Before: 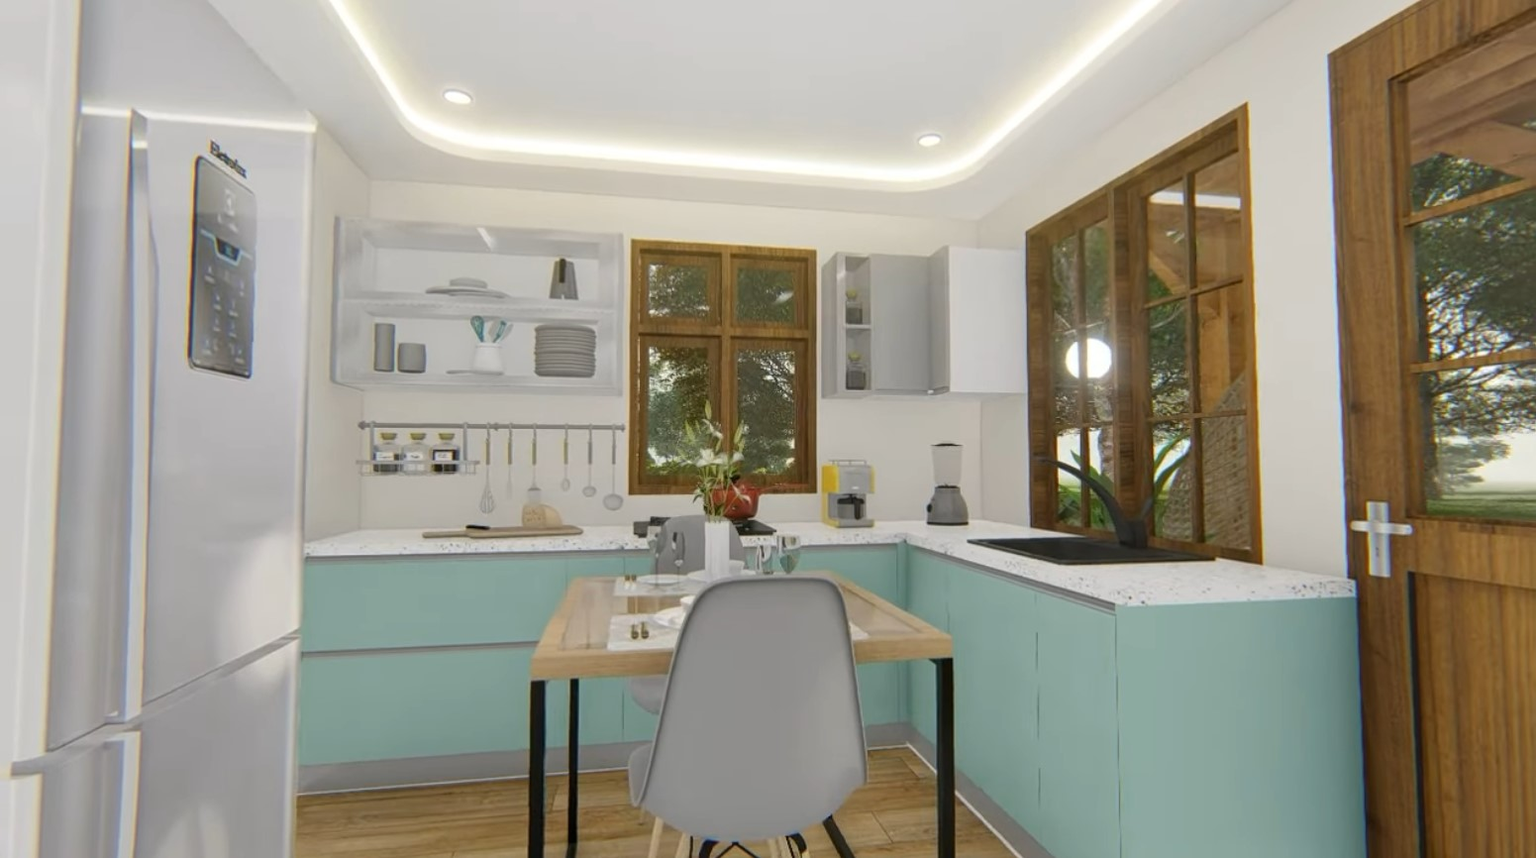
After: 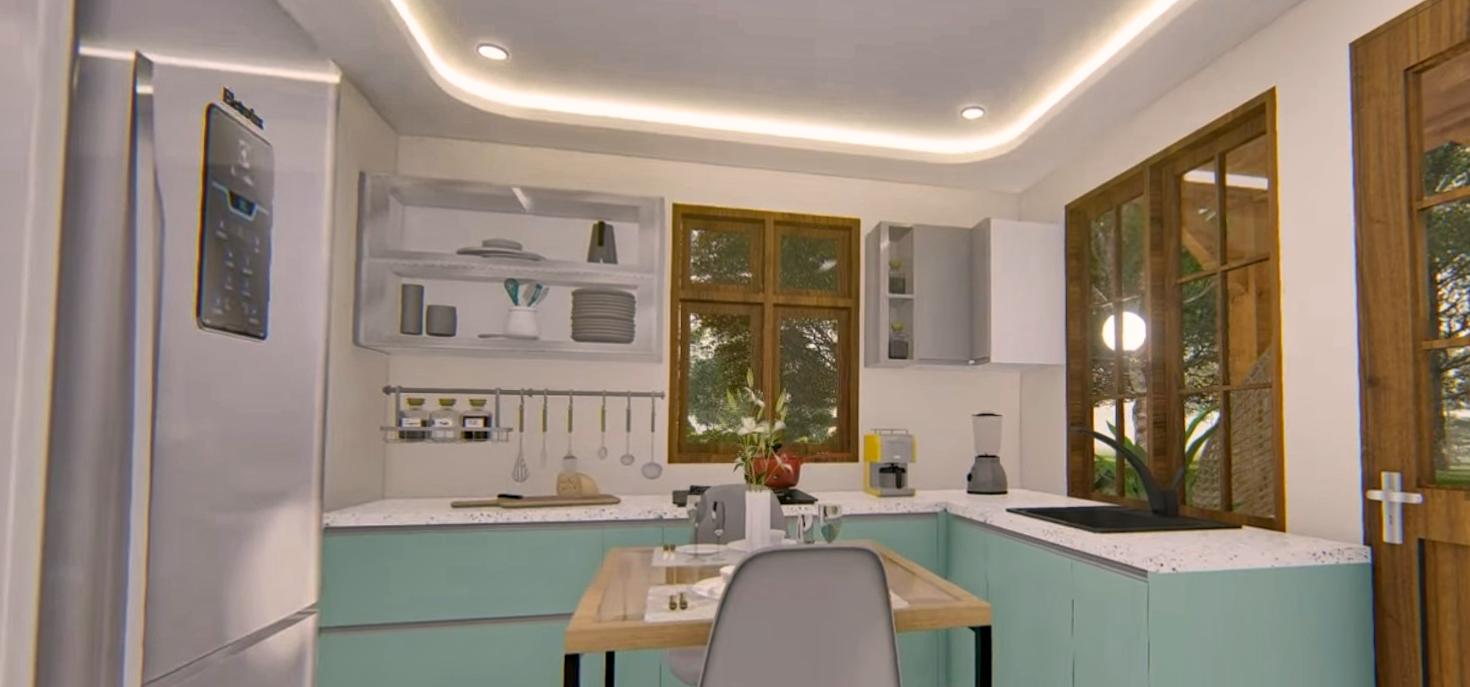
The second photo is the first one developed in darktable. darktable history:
shadows and highlights: radius 108.52, shadows 40.68, highlights -72.88, low approximation 0.01, soften with gaussian
rotate and perspective: rotation 0.679°, lens shift (horizontal) 0.136, crop left 0.009, crop right 0.991, crop top 0.078, crop bottom 0.95
crop and rotate: angle 0.2°, left 0.275%, right 3.127%, bottom 14.18%
haze removal: compatibility mode true, adaptive false
color correction: highlights a* 7.34, highlights b* 4.37
